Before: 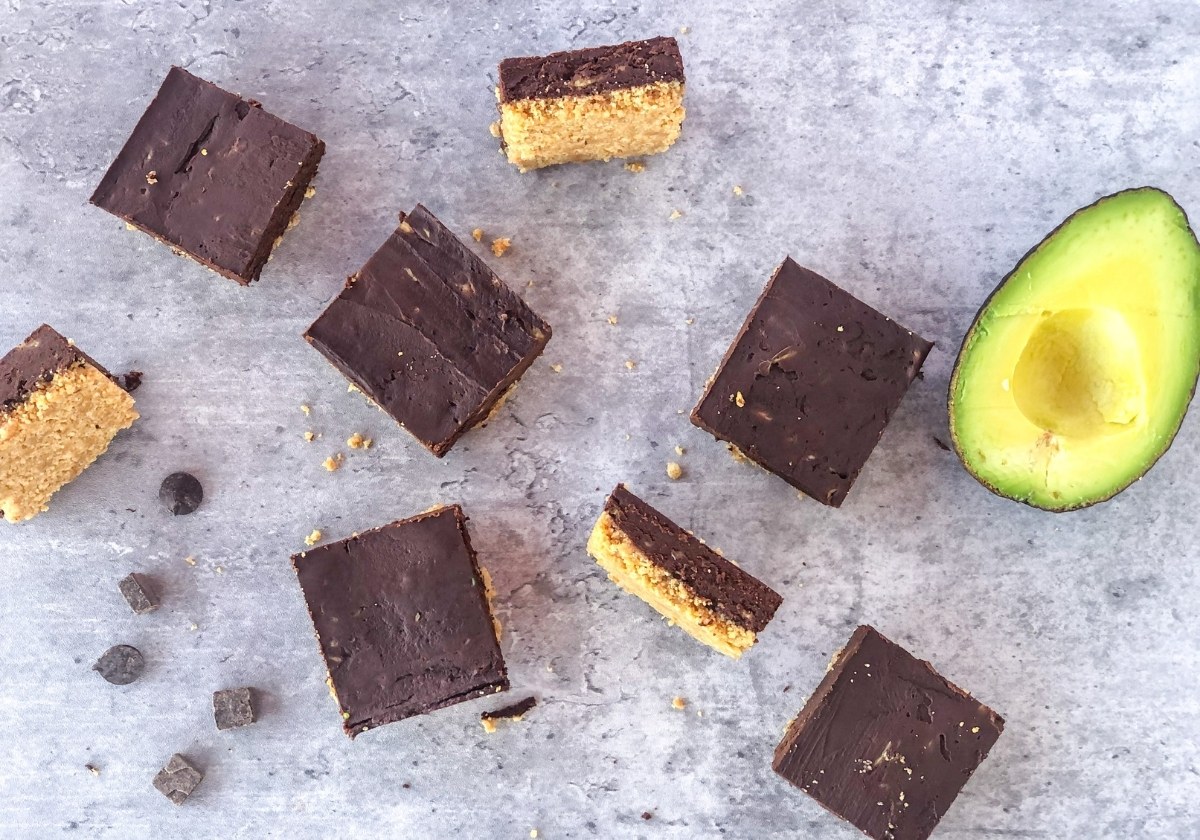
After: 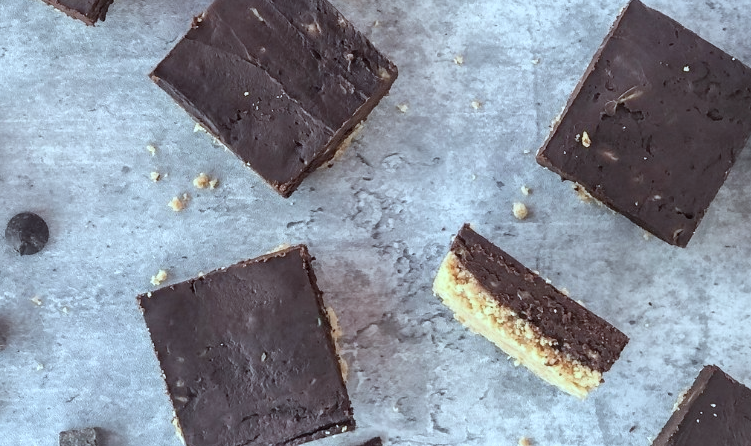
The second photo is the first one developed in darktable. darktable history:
crop: left 12.87%, top 31.033%, right 24.481%, bottom 15.861%
color correction: highlights a* -13.36, highlights b* -17.59, saturation 0.698
